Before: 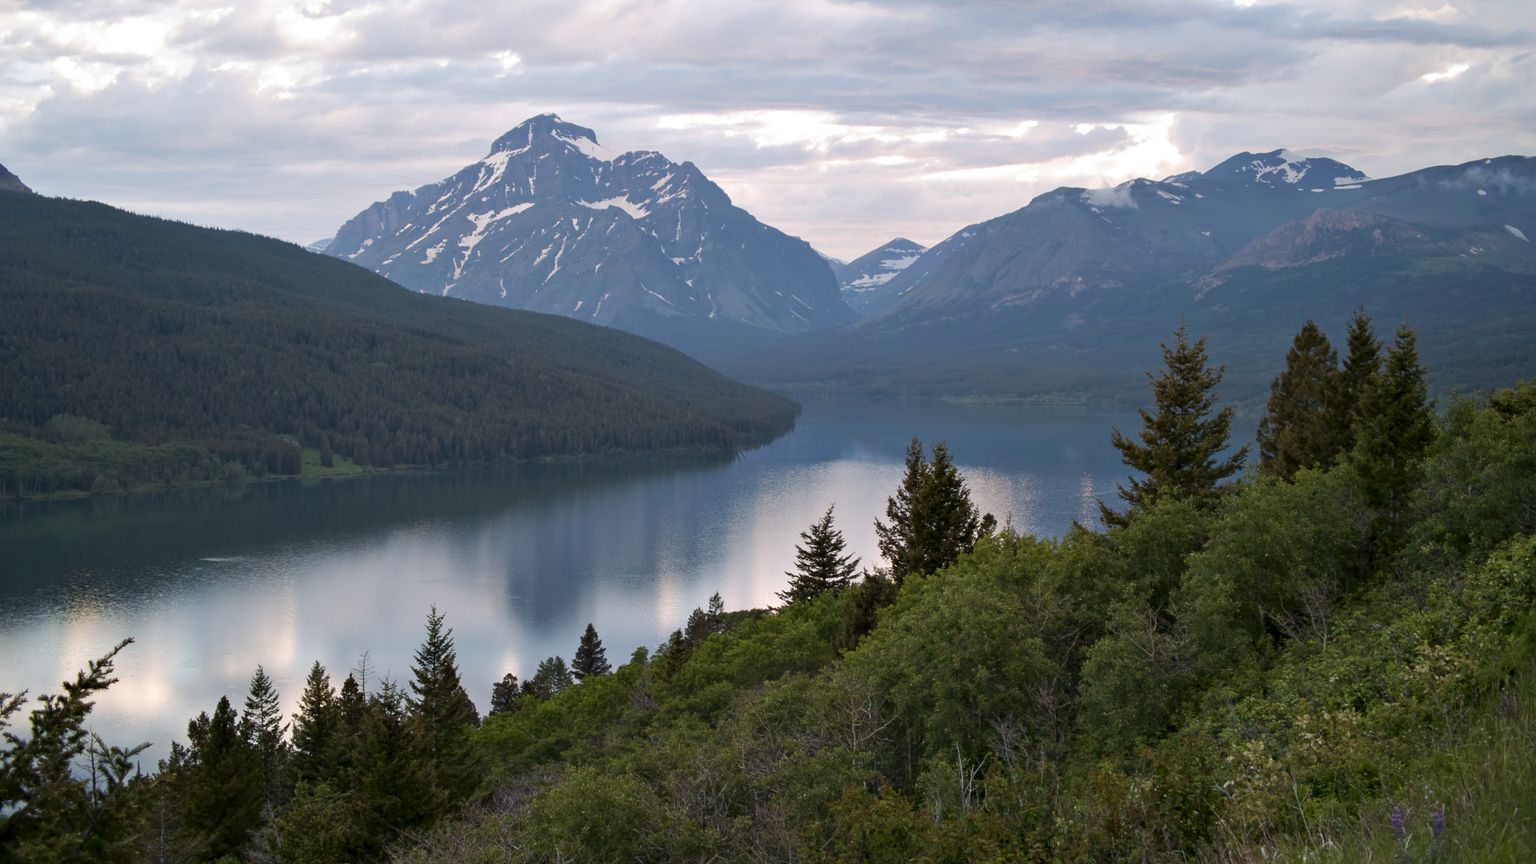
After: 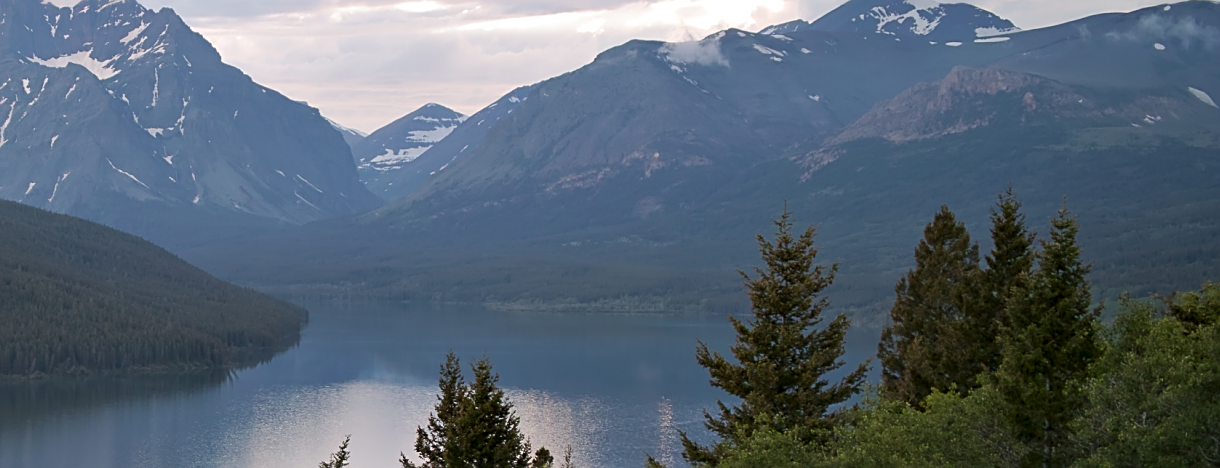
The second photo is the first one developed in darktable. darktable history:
crop: left 36.112%, top 18.009%, right 0.304%, bottom 38.636%
sharpen: on, module defaults
